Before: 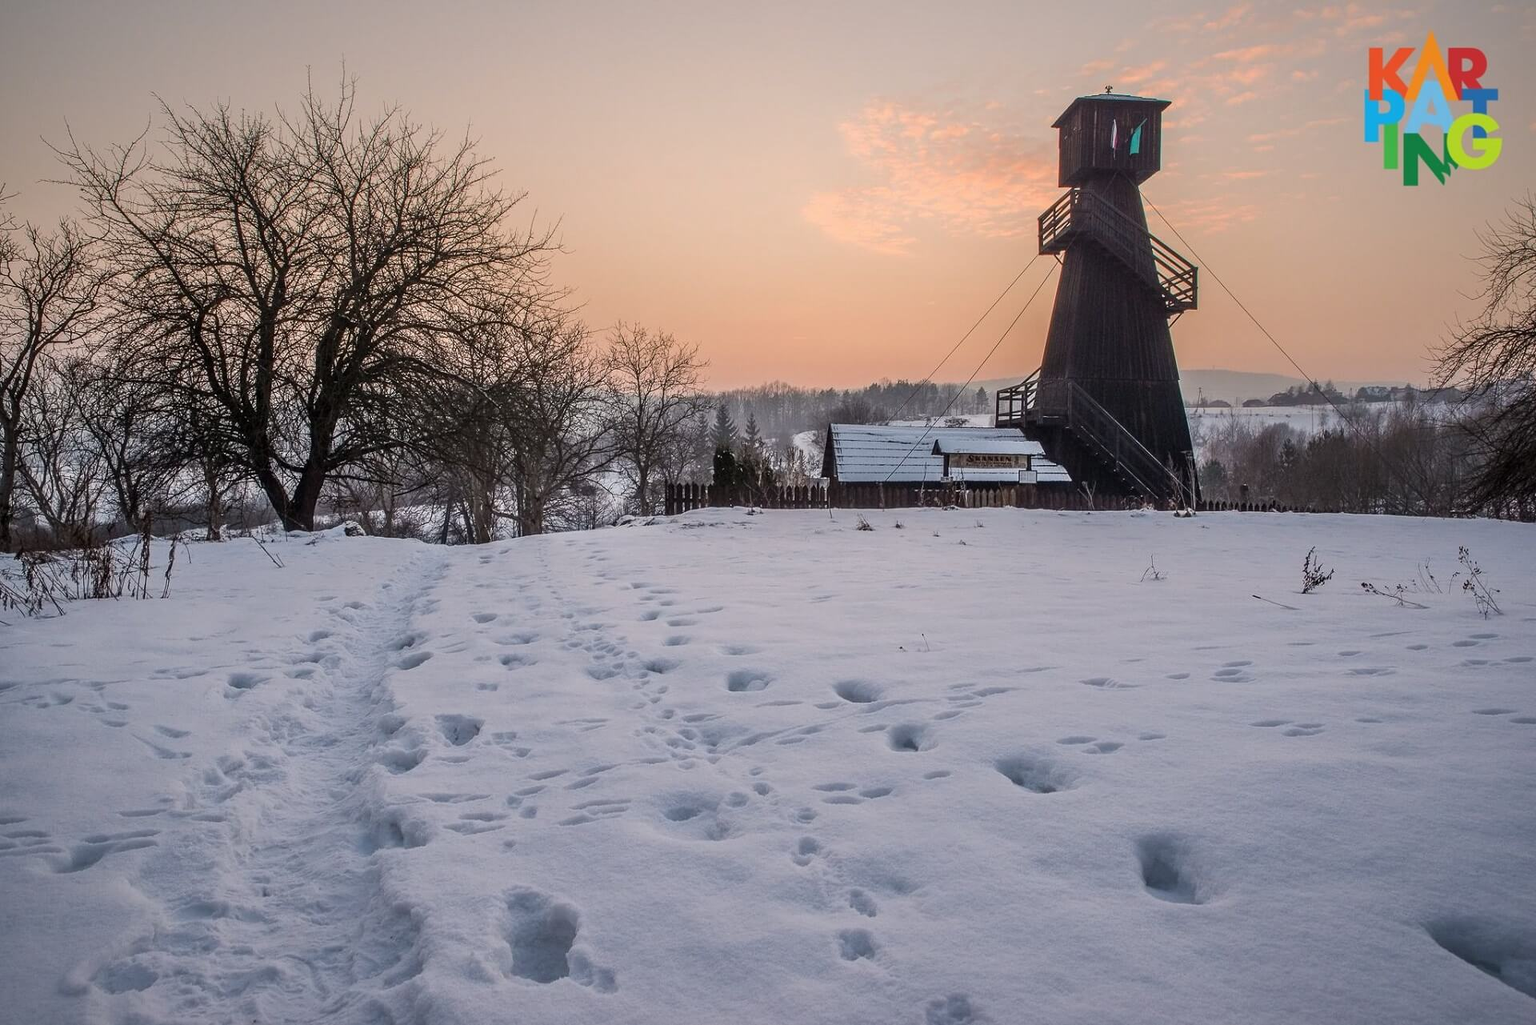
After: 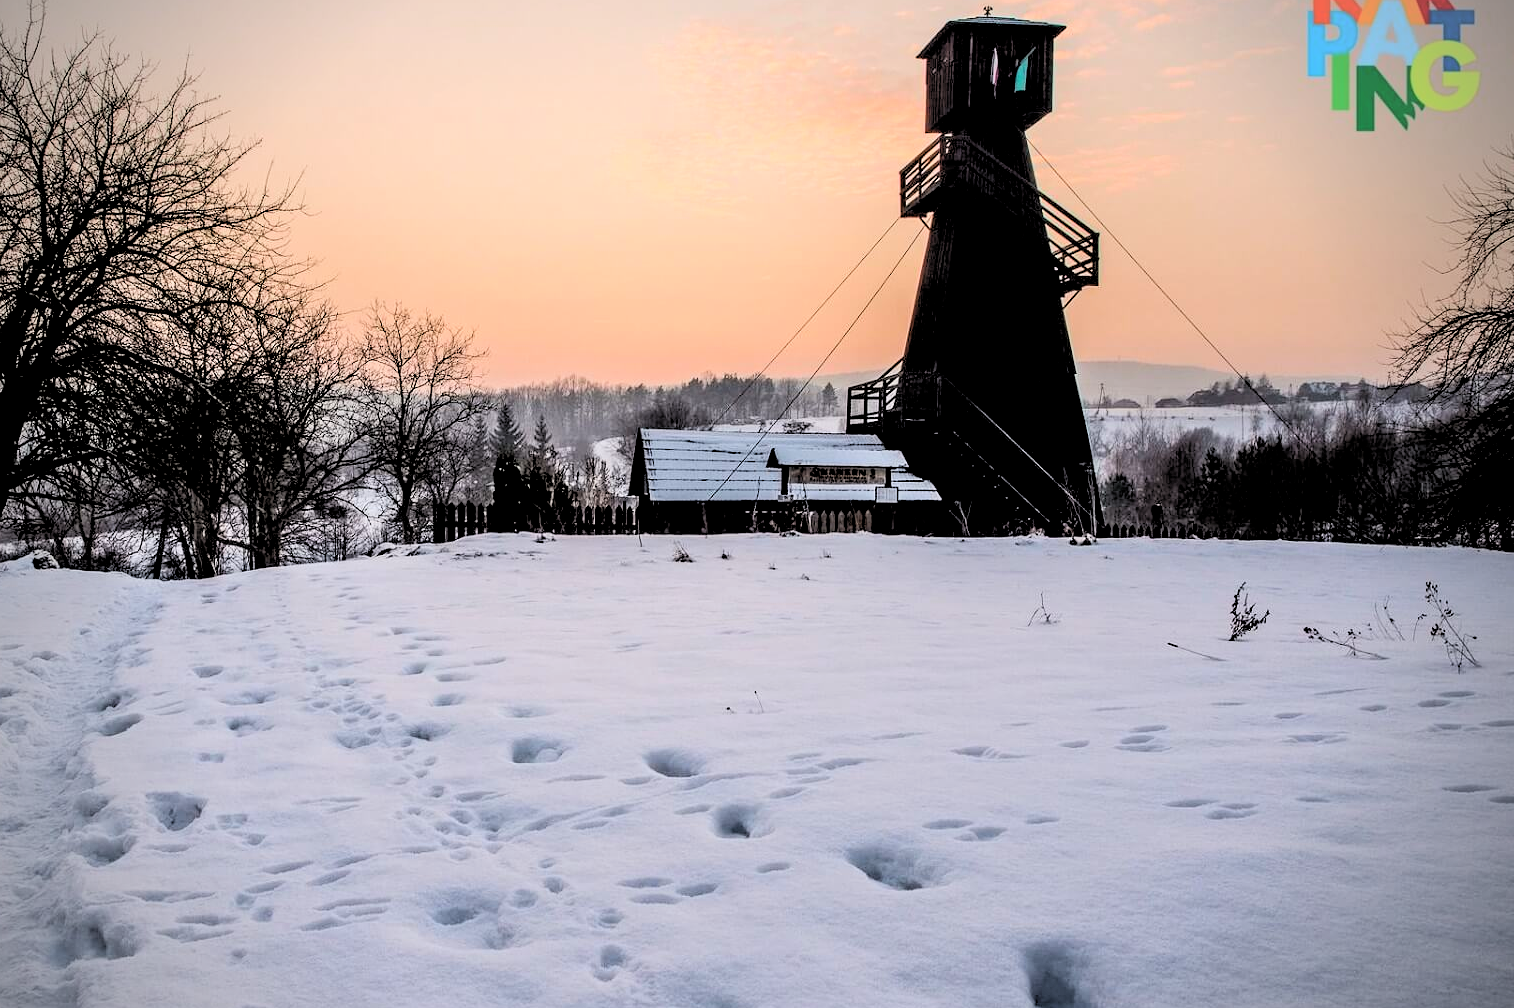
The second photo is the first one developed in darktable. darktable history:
haze removal: strength 0.02, distance 0.25, compatibility mode true, adaptive false
rgb levels: levels [[0.034, 0.472, 0.904], [0, 0.5, 1], [0, 0.5, 1]]
crop and rotate: left 20.74%, top 7.912%, right 0.375%, bottom 13.378%
tone curve: curves: ch0 [(0, 0) (0.004, 0.001) (0.133, 0.16) (0.325, 0.399) (0.475, 0.588) (0.832, 0.903) (1, 1)], color space Lab, linked channels, preserve colors none
vignetting: on, module defaults
